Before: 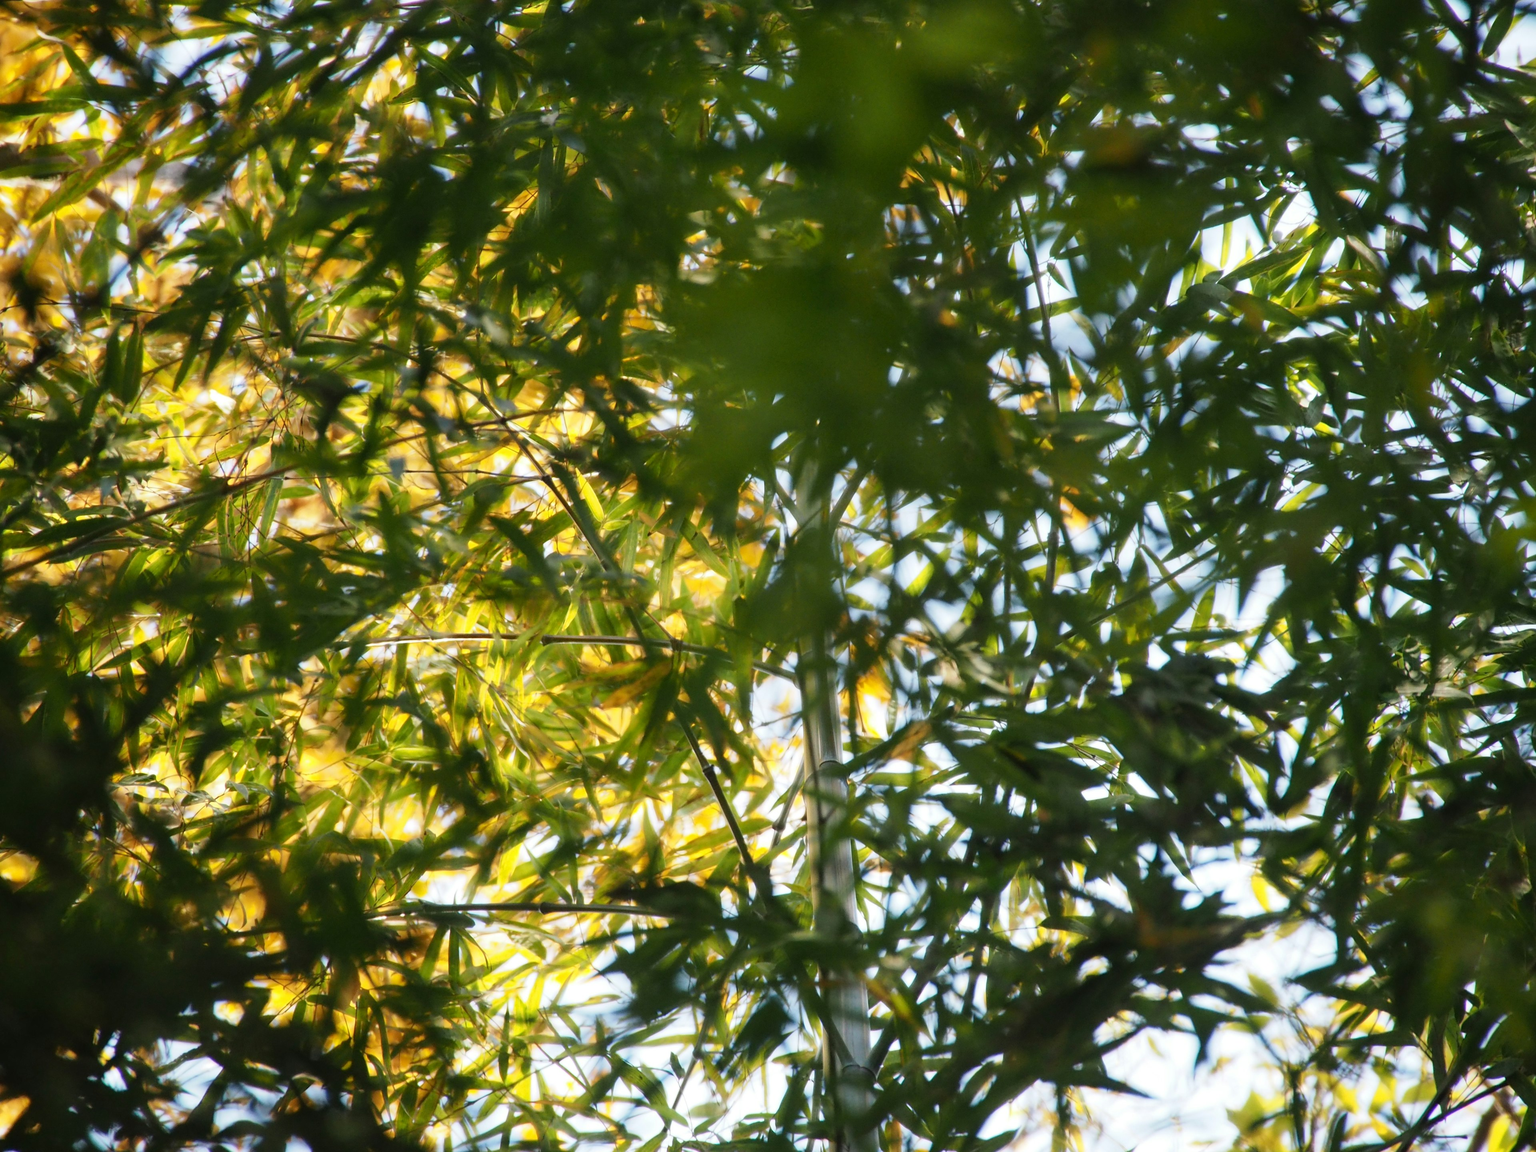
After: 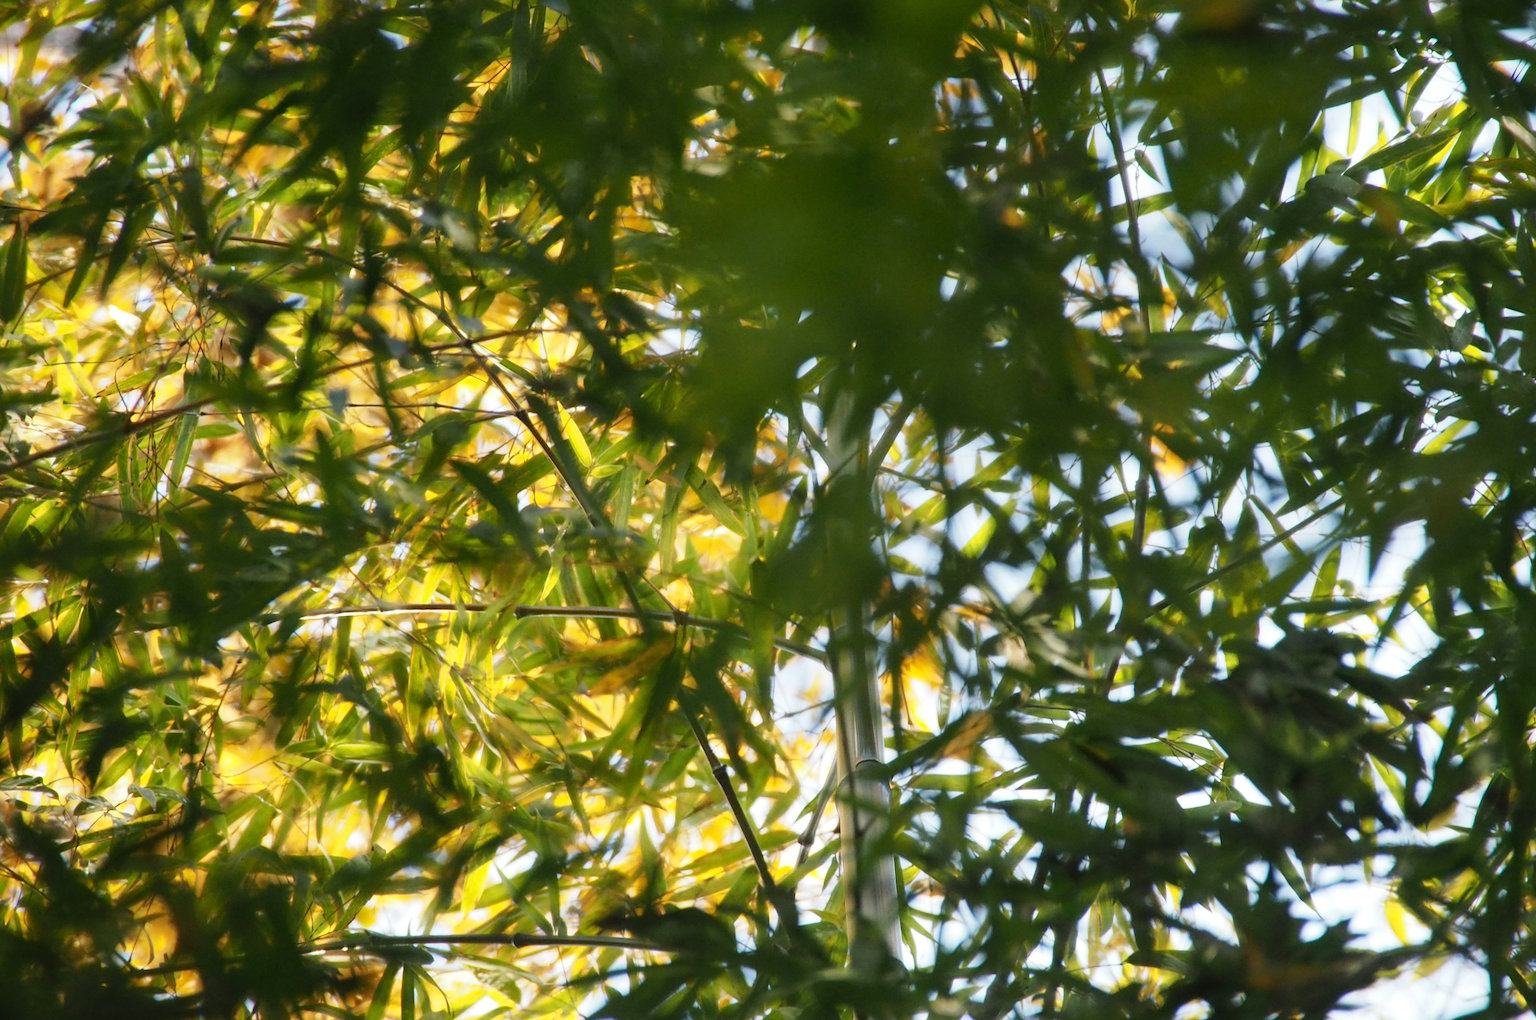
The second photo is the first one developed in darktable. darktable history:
crop: left 7.906%, top 12.225%, right 10.457%, bottom 15.483%
